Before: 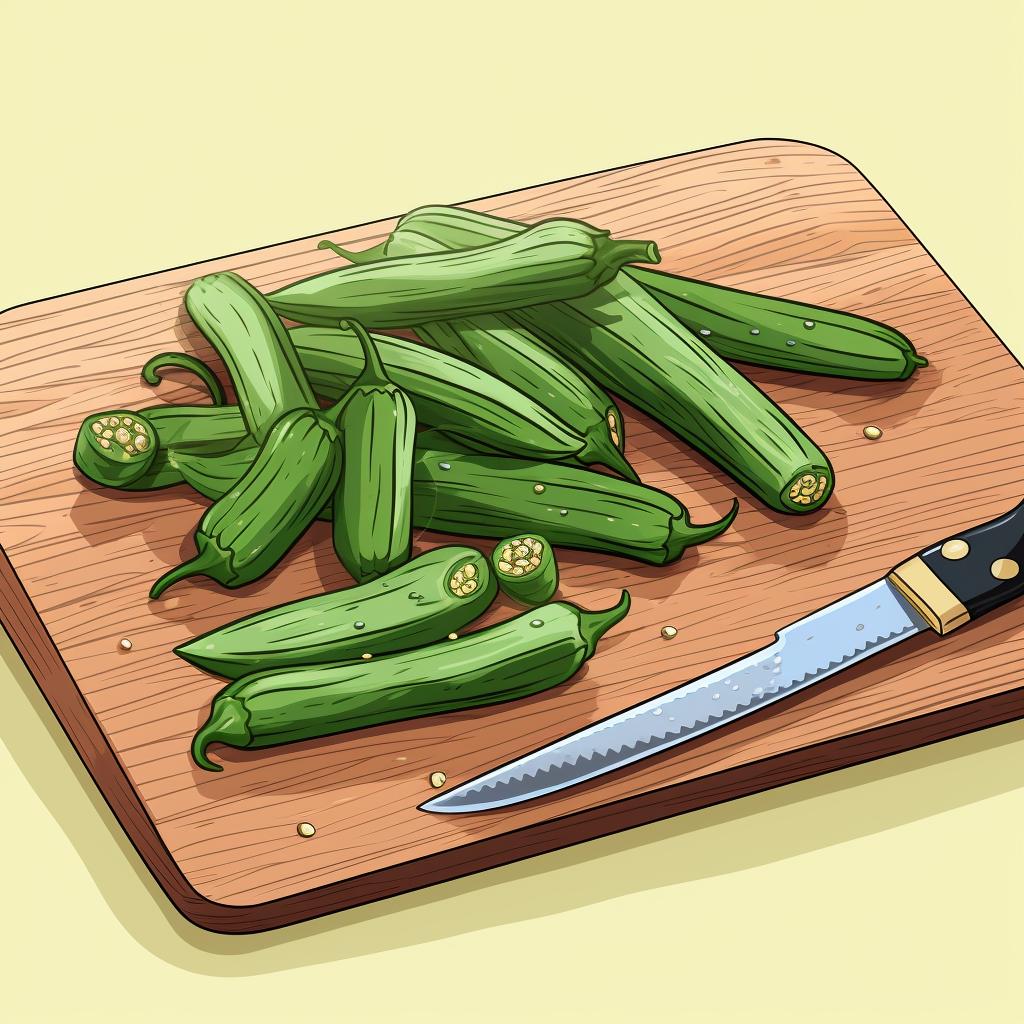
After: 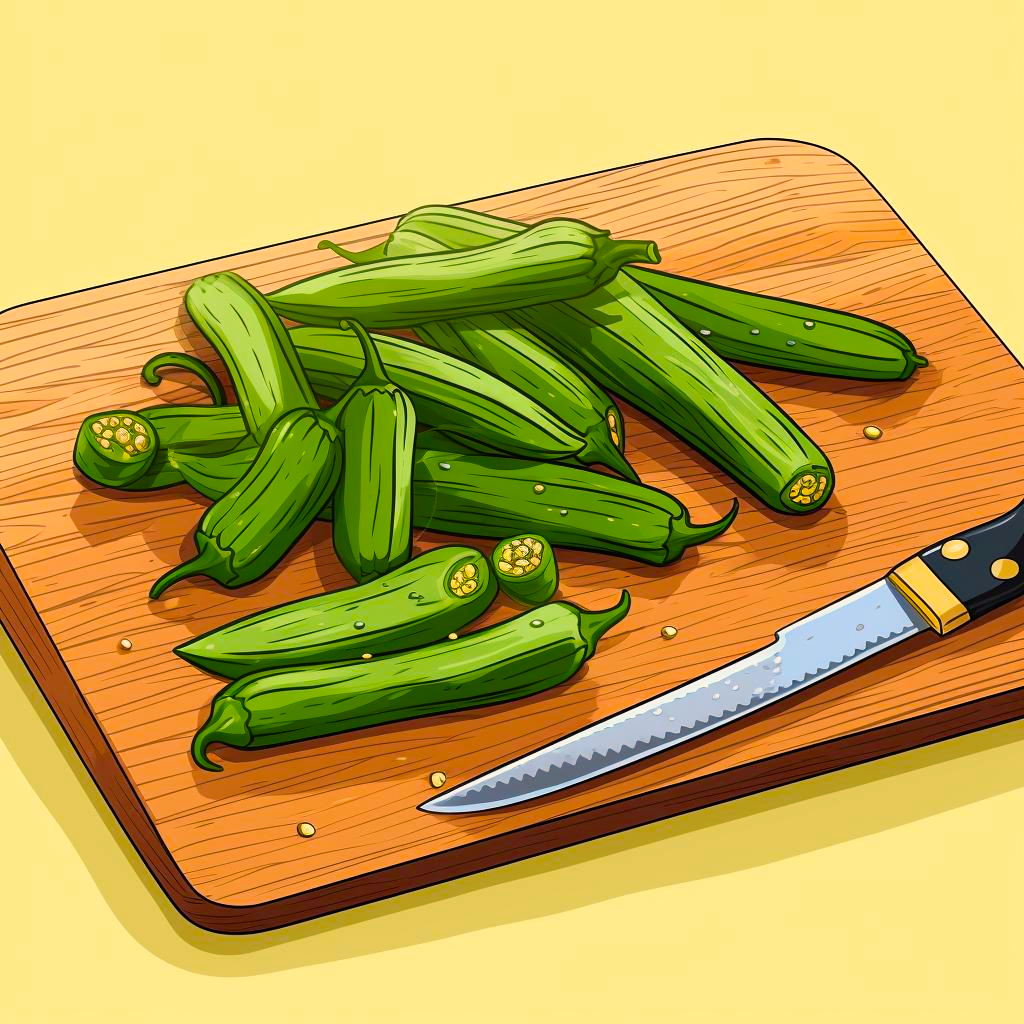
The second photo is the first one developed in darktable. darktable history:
color balance rgb: shadows lift › hue 84.91°, highlights gain › chroma 2.881%, highlights gain › hue 61.51°, perceptual saturation grading › global saturation 39.552%, global vibrance 20%
exposure: compensate highlight preservation false
